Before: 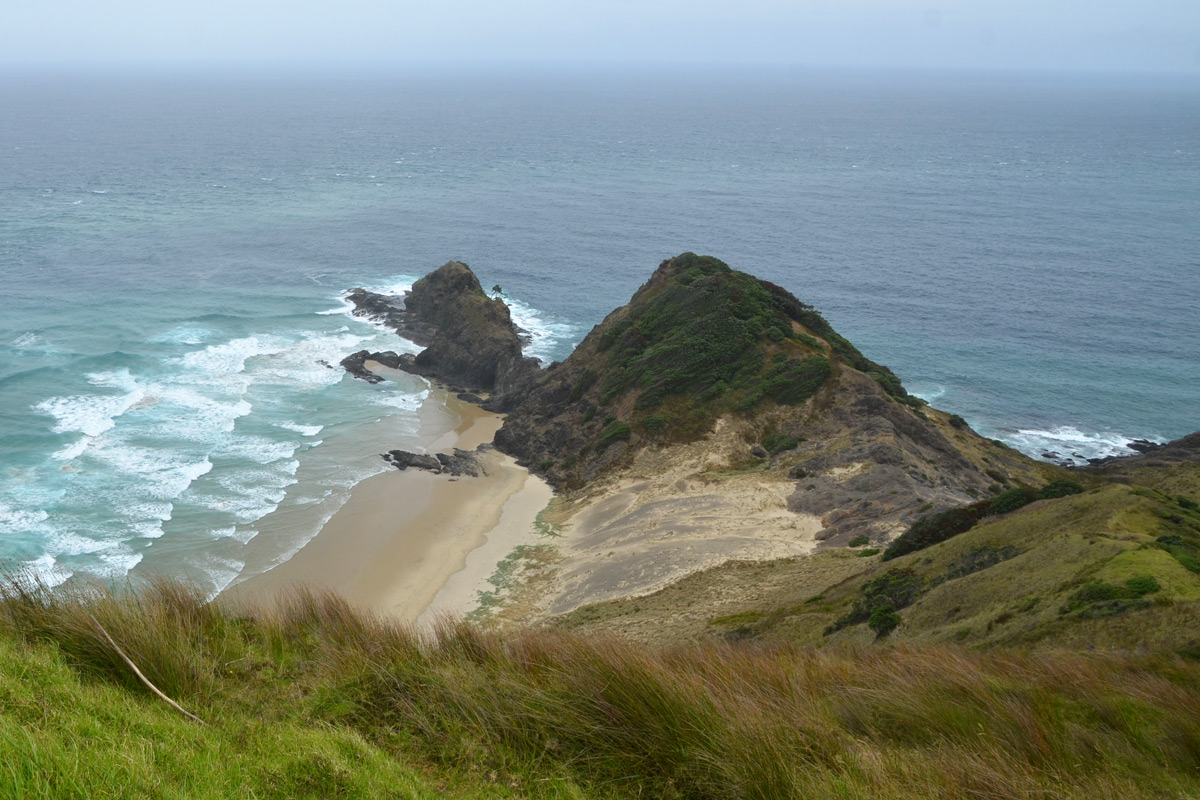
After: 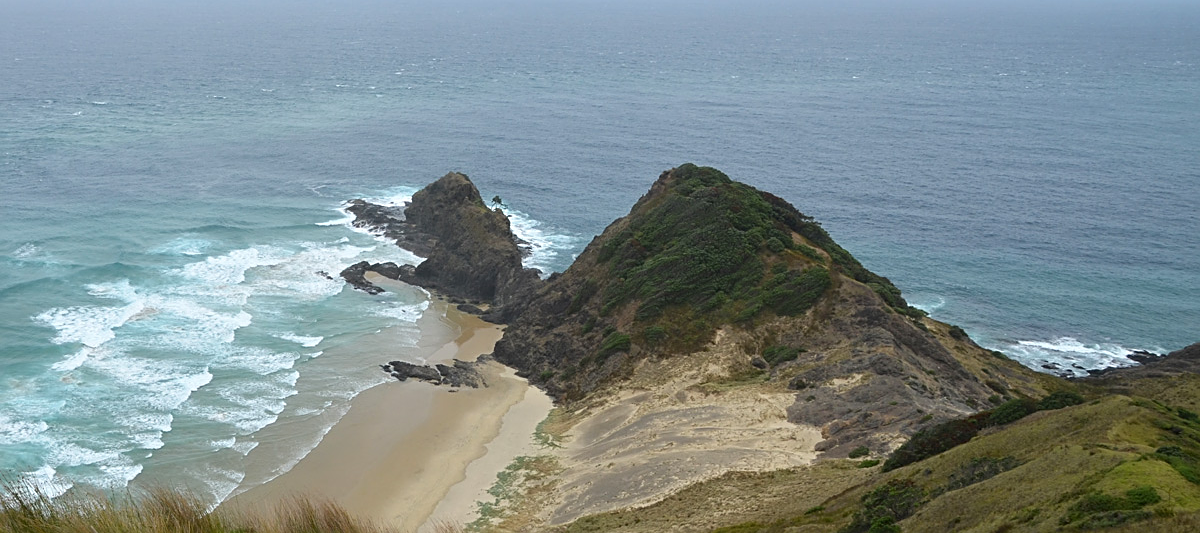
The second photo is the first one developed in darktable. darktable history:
crop: top 11.166%, bottom 22.168%
sharpen: on, module defaults
